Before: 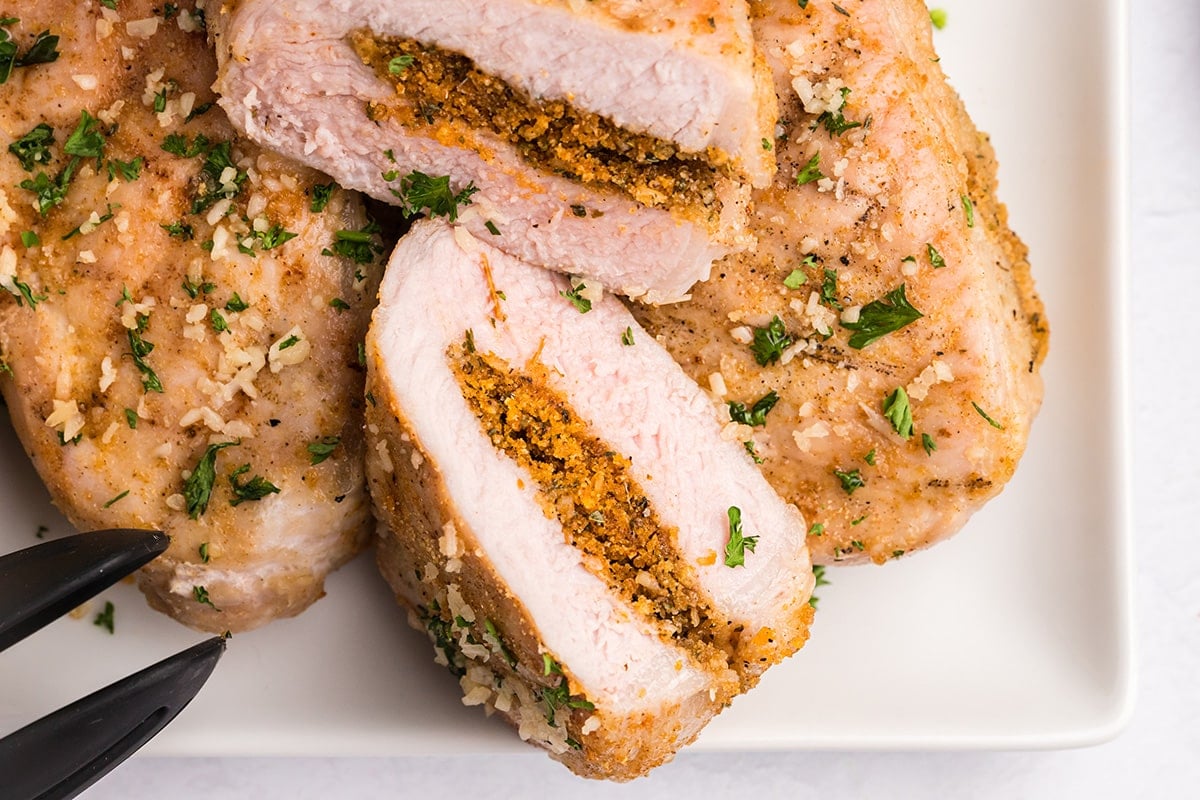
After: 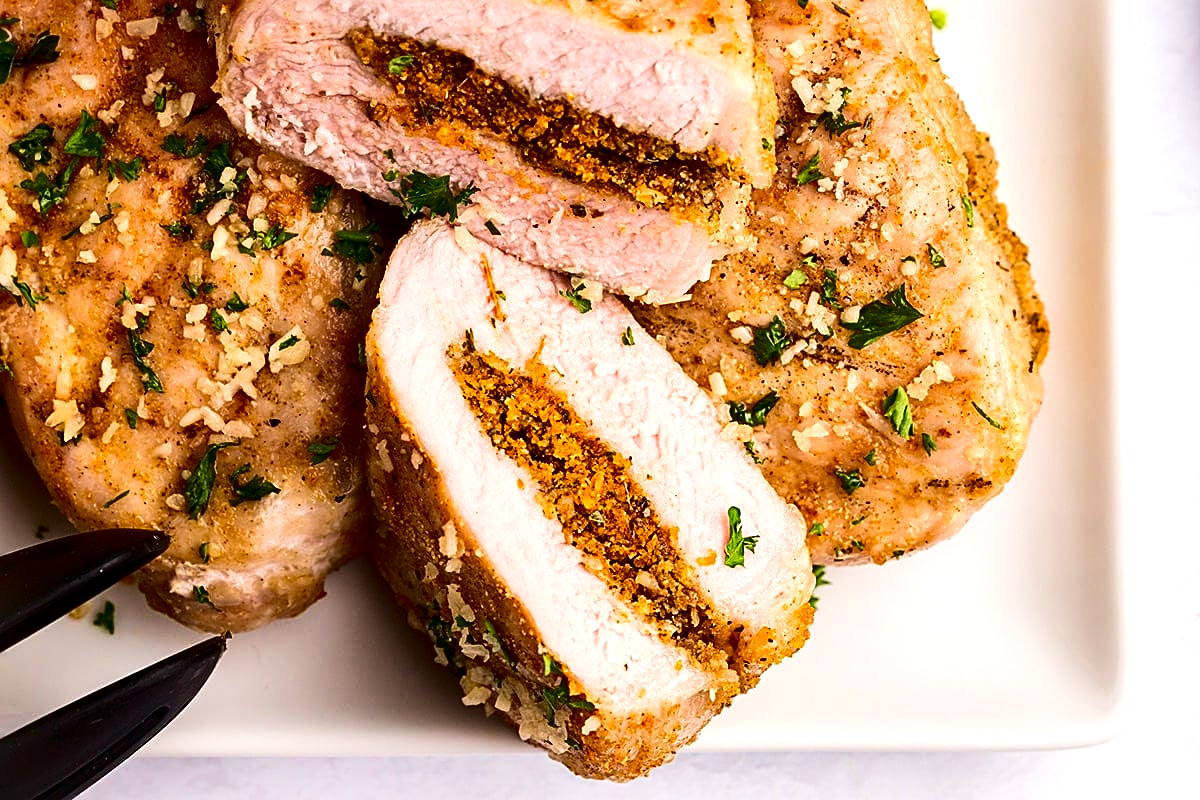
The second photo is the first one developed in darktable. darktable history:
contrast brightness saturation: contrast 0.22, brightness -0.193, saturation 0.231
velvia: strength 27.1%
haze removal: compatibility mode true, adaptive false
exposure: exposure 0.2 EV, compensate exposure bias true, compensate highlight preservation false
local contrast: mode bilateral grid, contrast 20, coarseness 50, detail 132%, midtone range 0.2
sharpen: on, module defaults
